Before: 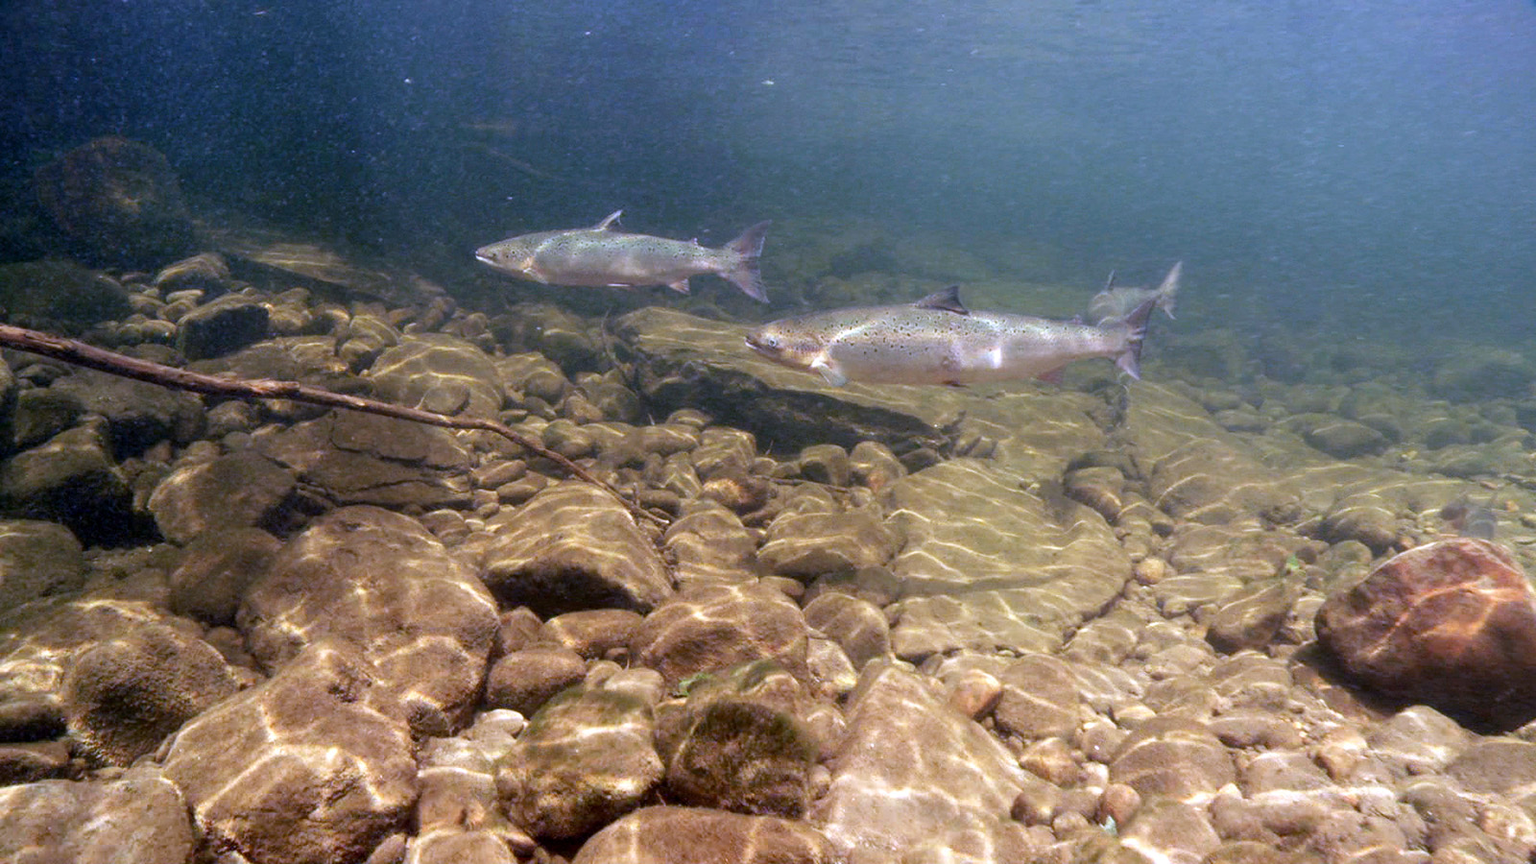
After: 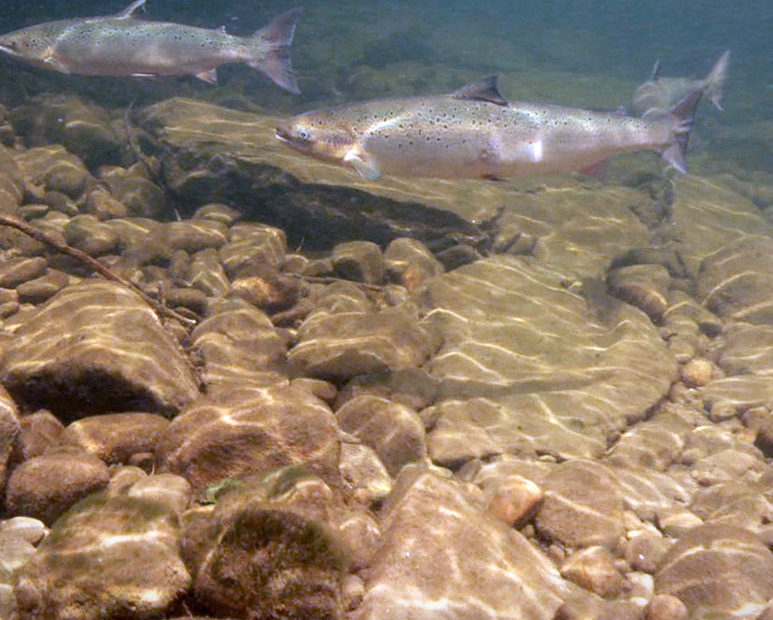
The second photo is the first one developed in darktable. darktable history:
crop: left 31.331%, top 24.699%, right 20.333%, bottom 6.389%
vignetting: fall-off start 99.29%, brightness -0.297, saturation -0.063, width/height ratio 1.309
